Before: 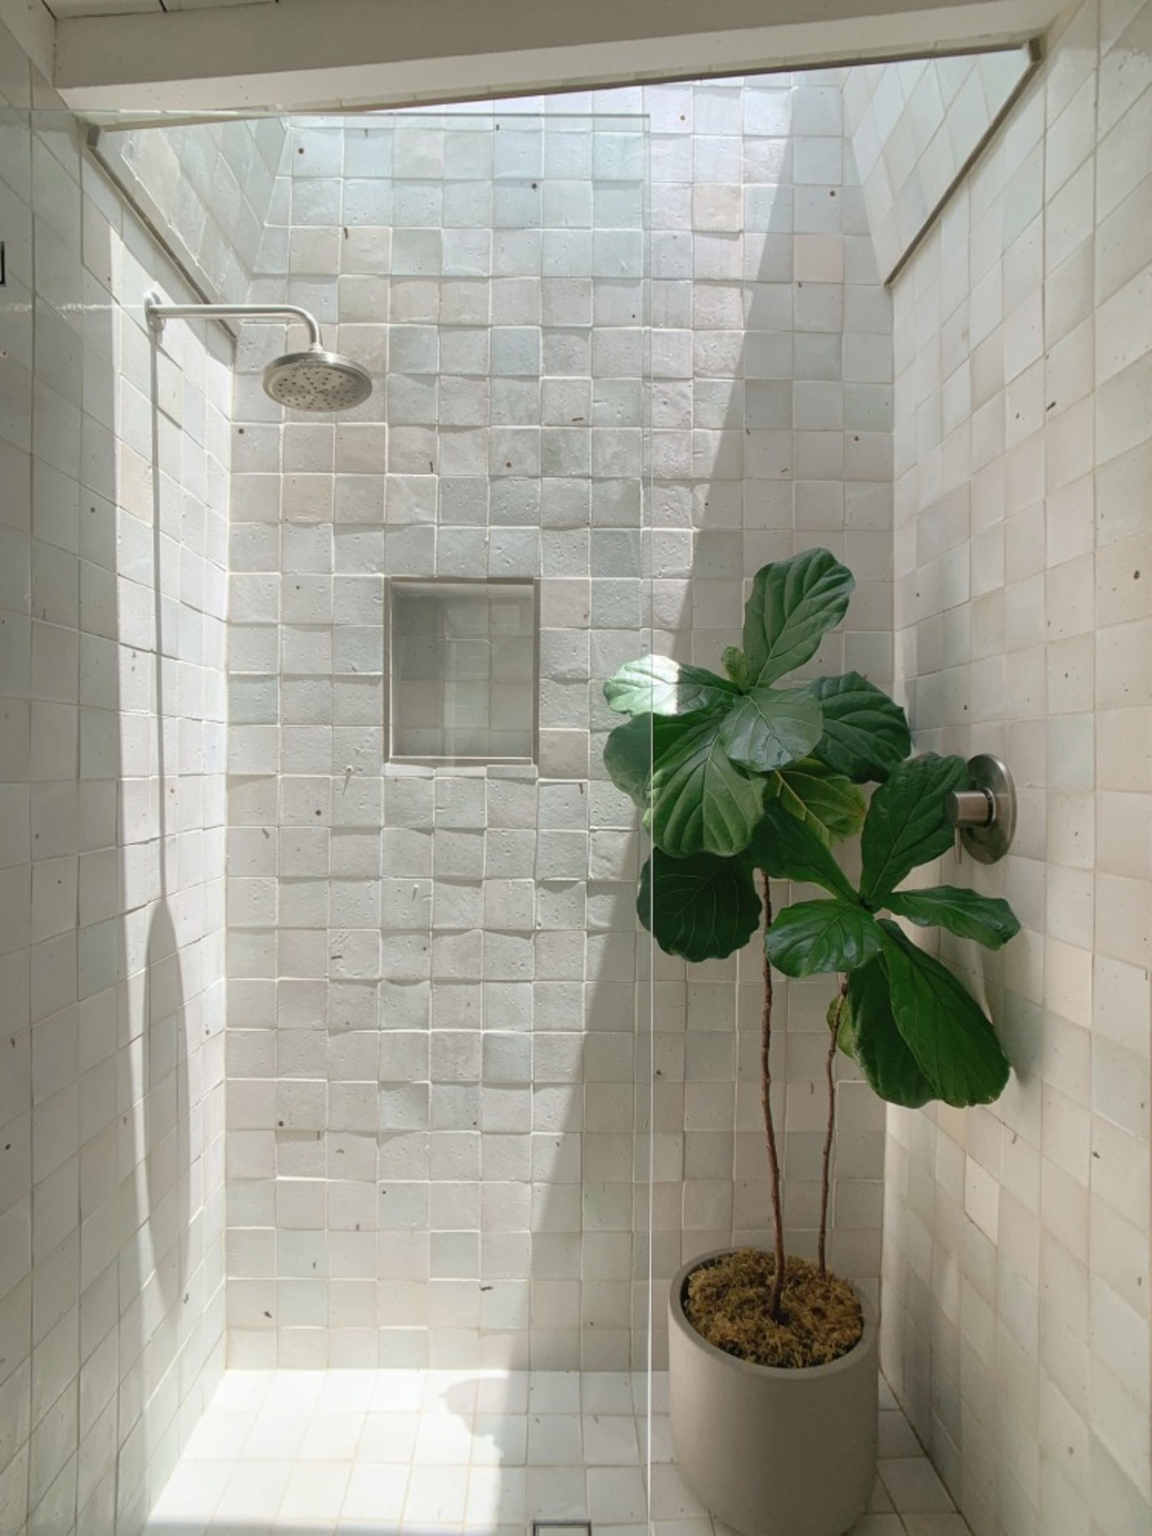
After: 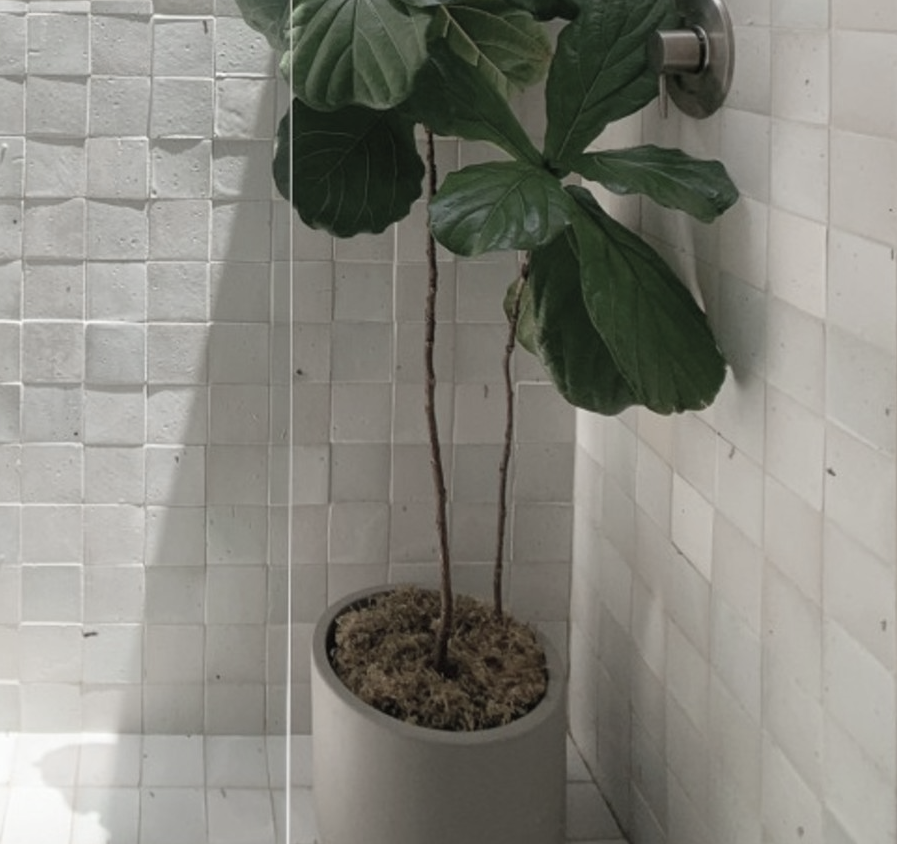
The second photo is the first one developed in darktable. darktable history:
crop and rotate: left 35.904%, top 49.948%, bottom 4.783%
color zones: curves: ch0 [(0, 0.6) (0.129, 0.508) (0.193, 0.483) (0.429, 0.5) (0.571, 0.5) (0.714, 0.5) (0.857, 0.5) (1, 0.6)]; ch1 [(0, 0.481) (0.112, 0.245) (0.213, 0.223) (0.429, 0.233) (0.571, 0.231) (0.683, 0.242) (0.857, 0.296) (1, 0.481)]
